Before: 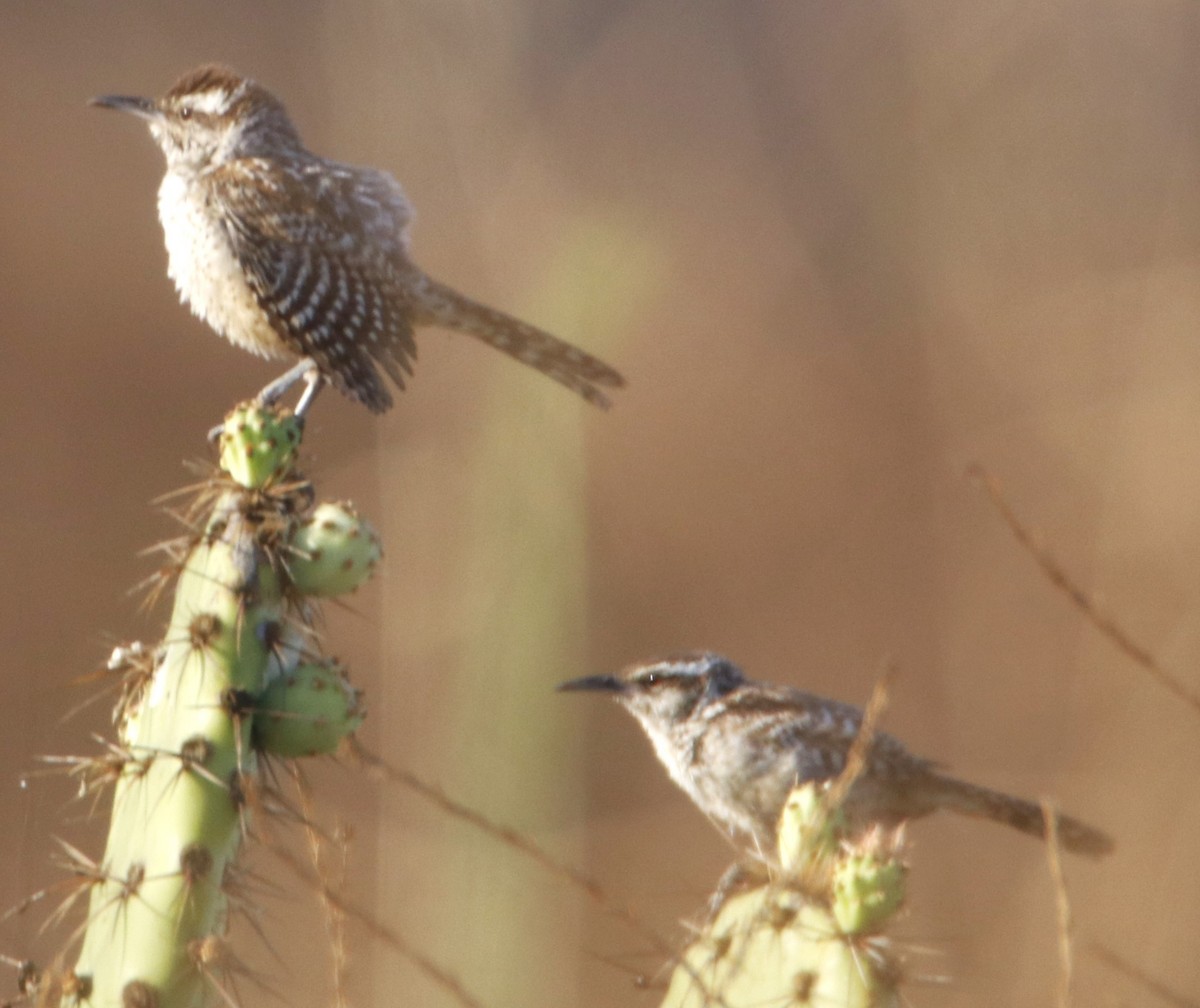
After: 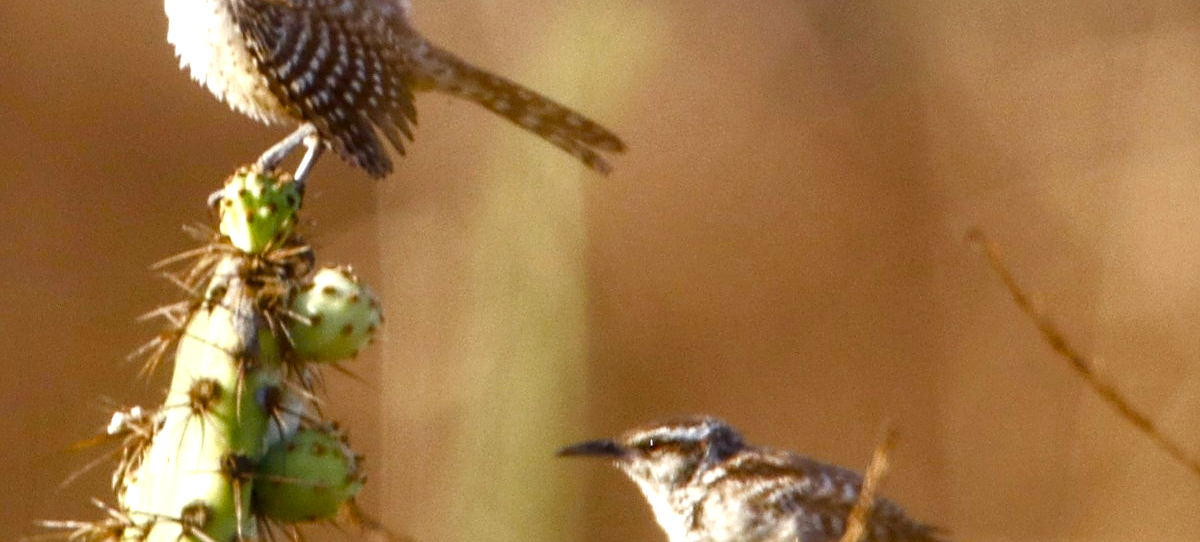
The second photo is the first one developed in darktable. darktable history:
sharpen: on, module defaults
crop and rotate: top 23.322%, bottom 22.856%
color balance rgb: power › luminance -3.842%, power › chroma 0.582%, power › hue 39.54°, linear chroma grading › shadows 31.773%, linear chroma grading › global chroma -2.459%, linear chroma grading › mid-tones 3.871%, perceptual saturation grading › global saturation 27.342%, perceptual saturation grading › highlights -28.352%, perceptual saturation grading › mid-tones 15.354%, perceptual saturation grading › shadows 33.836%, perceptual brilliance grading › global brilliance -17.802%, perceptual brilliance grading › highlights 29.047%
local contrast: detail 130%
